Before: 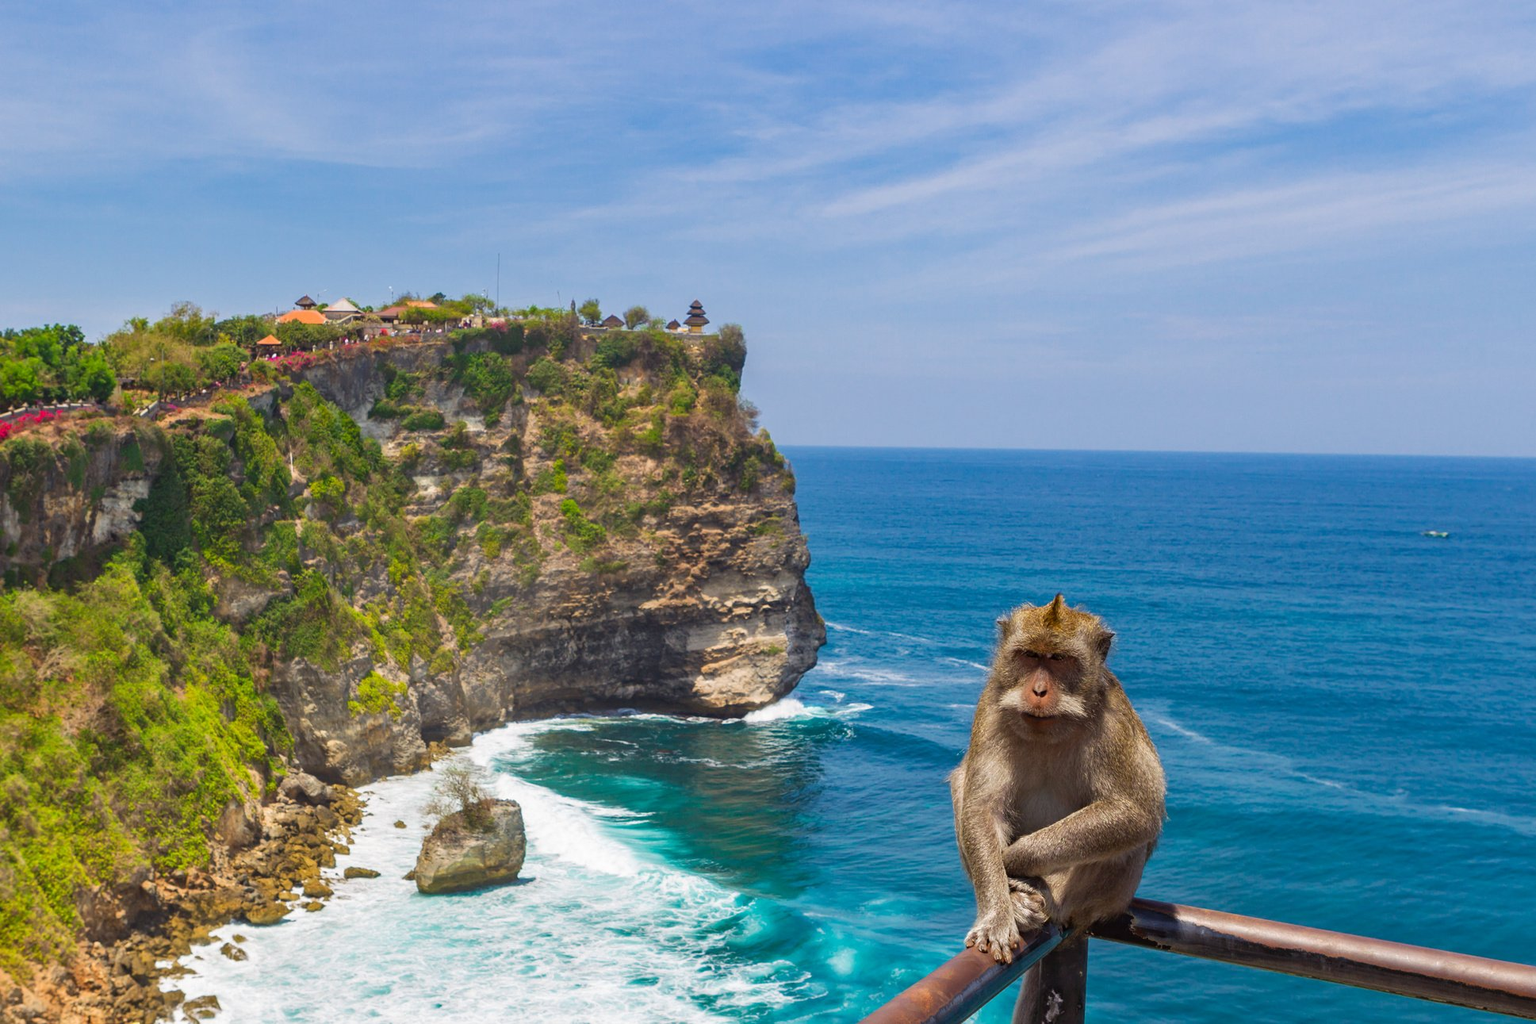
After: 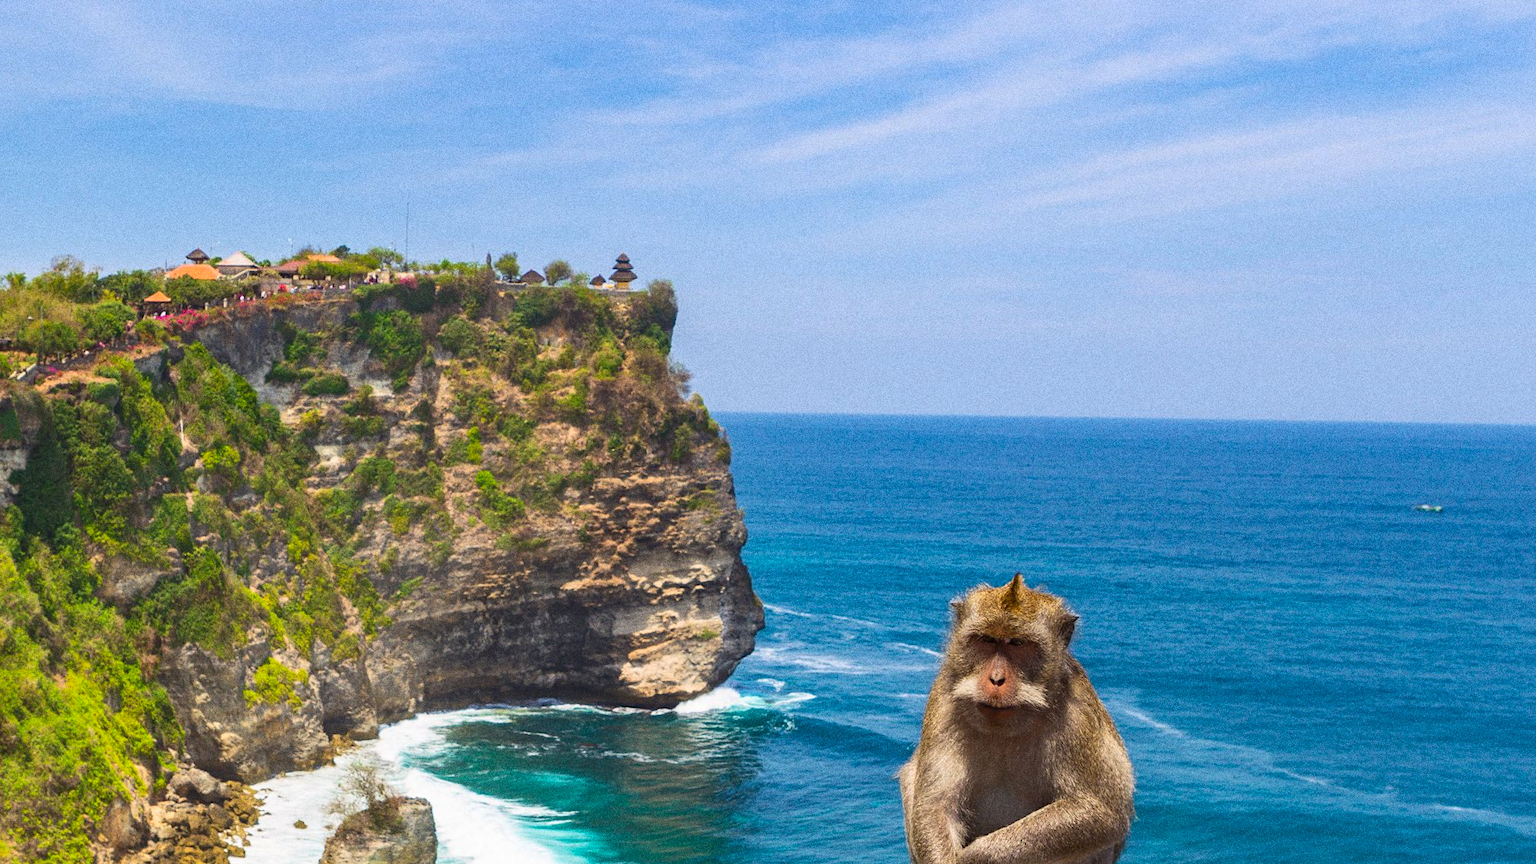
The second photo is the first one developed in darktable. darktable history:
grain: coarseness 0.09 ISO, strength 40%
crop: left 8.155%, top 6.611%, bottom 15.385%
tone curve: curves: ch0 [(0, 0) (0.8, 0.757) (1, 1)], color space Lab, linked channels, preserve colors none
contrast brightness saturation: contrast 0.2, brightness 0.16, saturation 0.22
